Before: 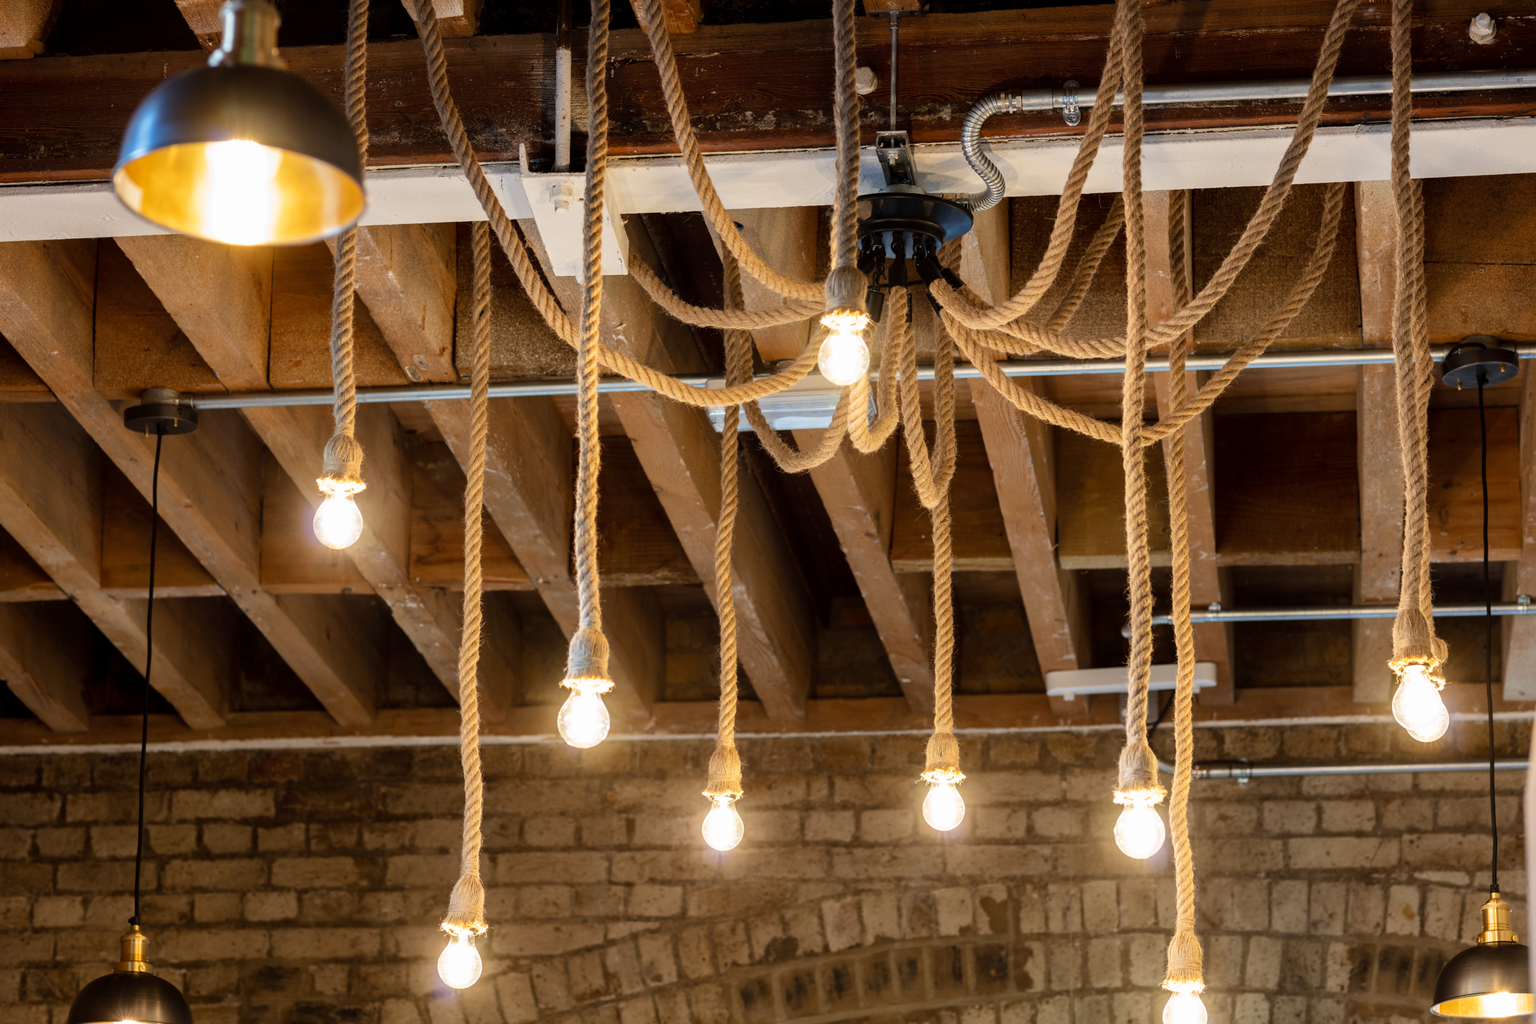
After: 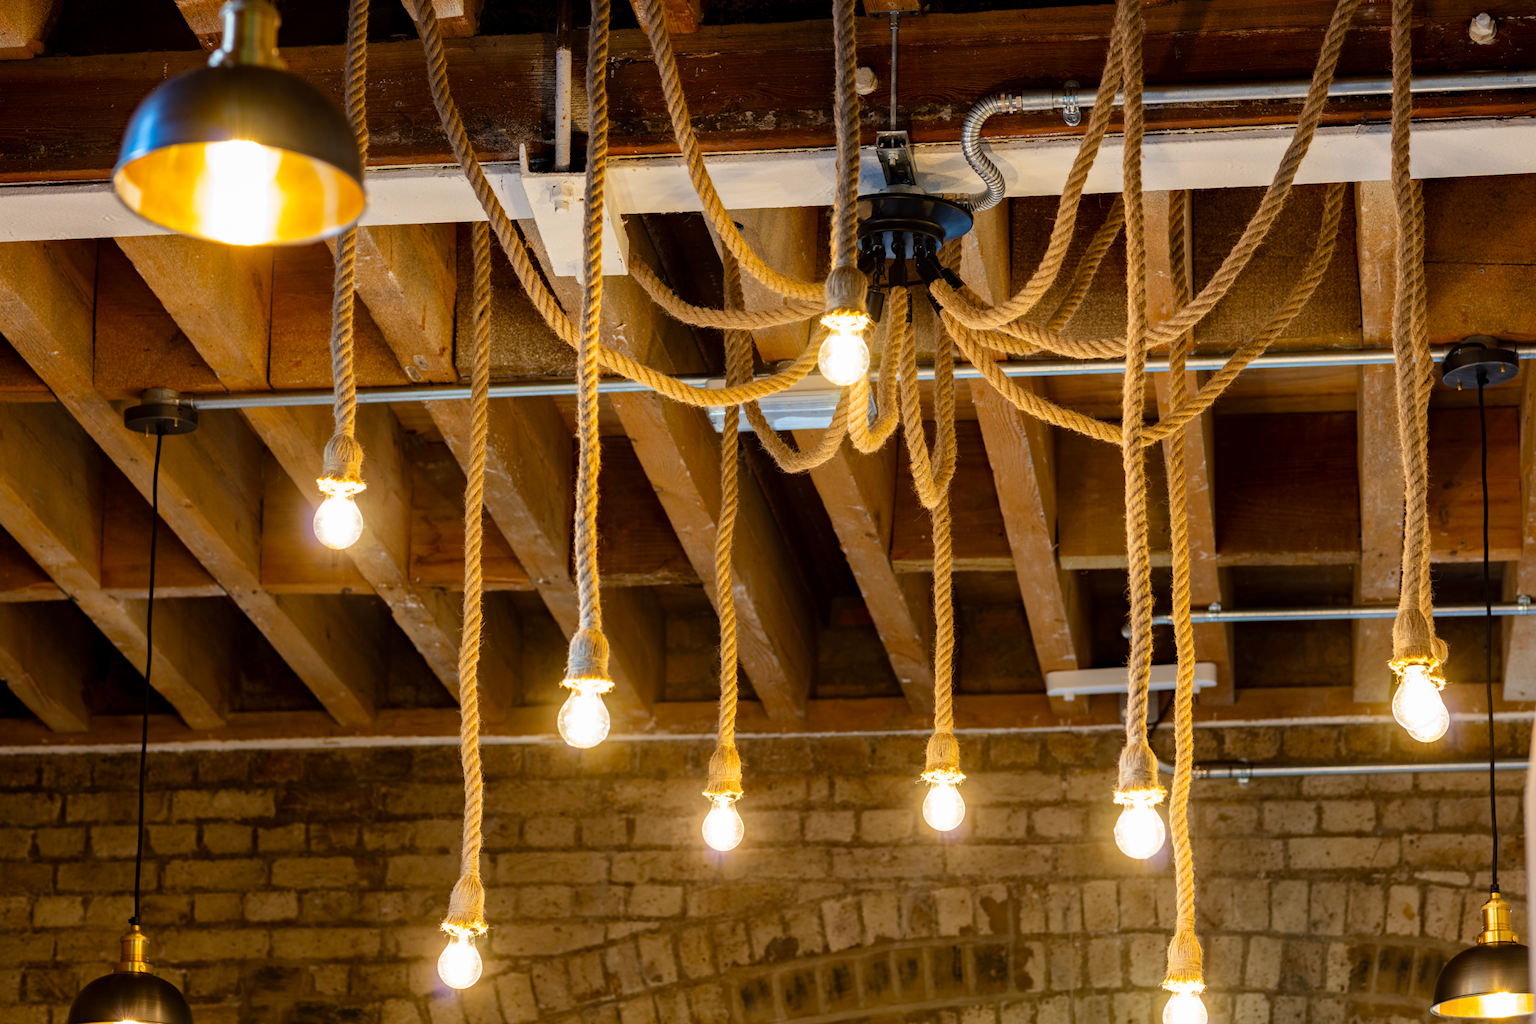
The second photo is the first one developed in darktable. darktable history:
haze removal: on, module defaults
color balance: output saturation 120%
